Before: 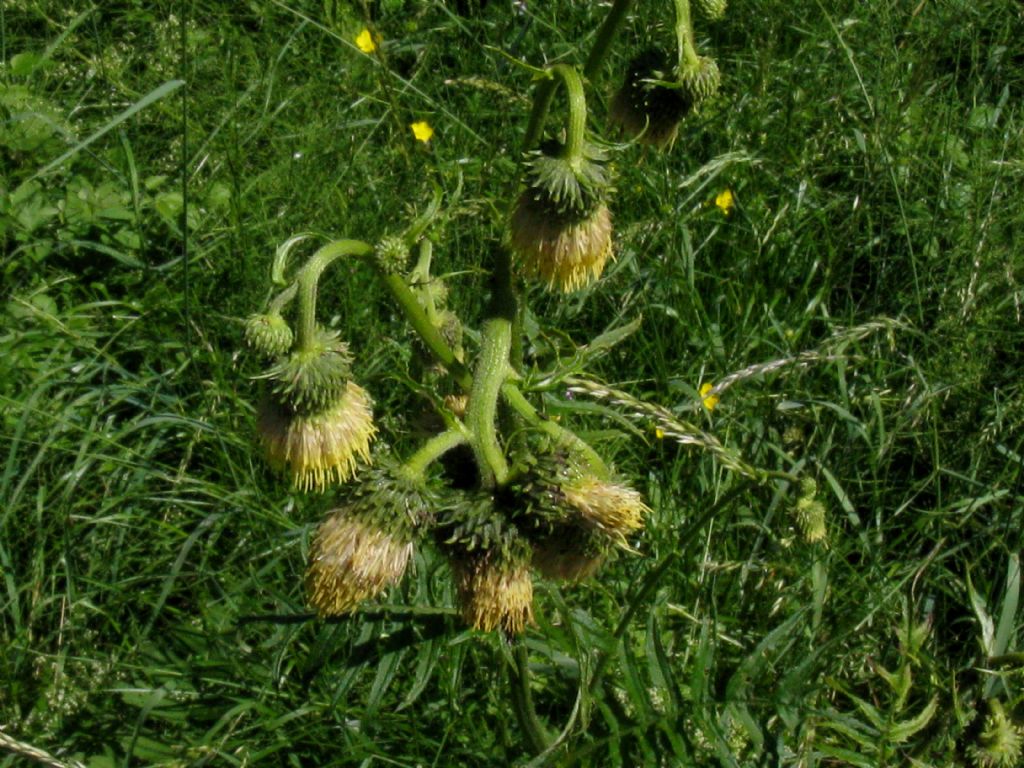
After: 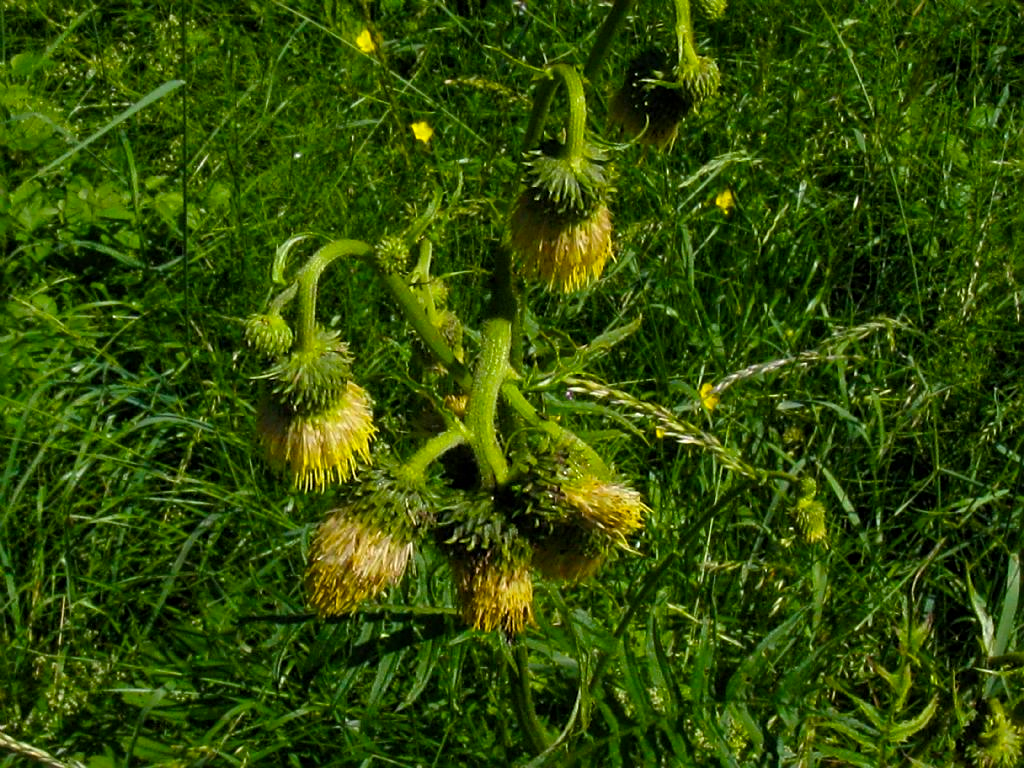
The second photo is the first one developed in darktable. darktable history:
color balance rgb: perceptual saturation grading › global saturation 15.046%, global vibrance 39.315%
sharpen: on, module defaults
